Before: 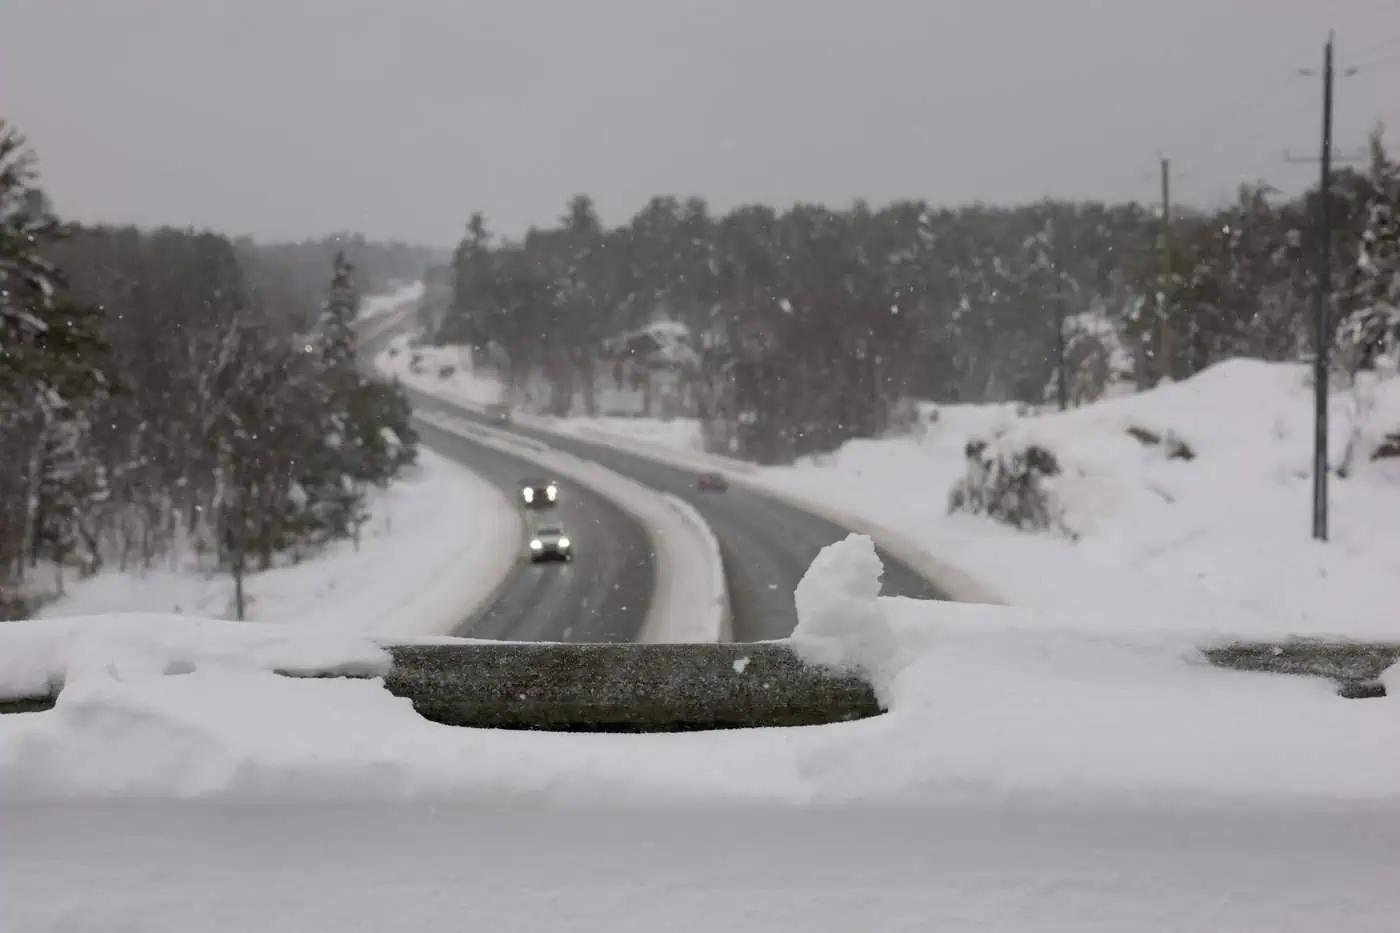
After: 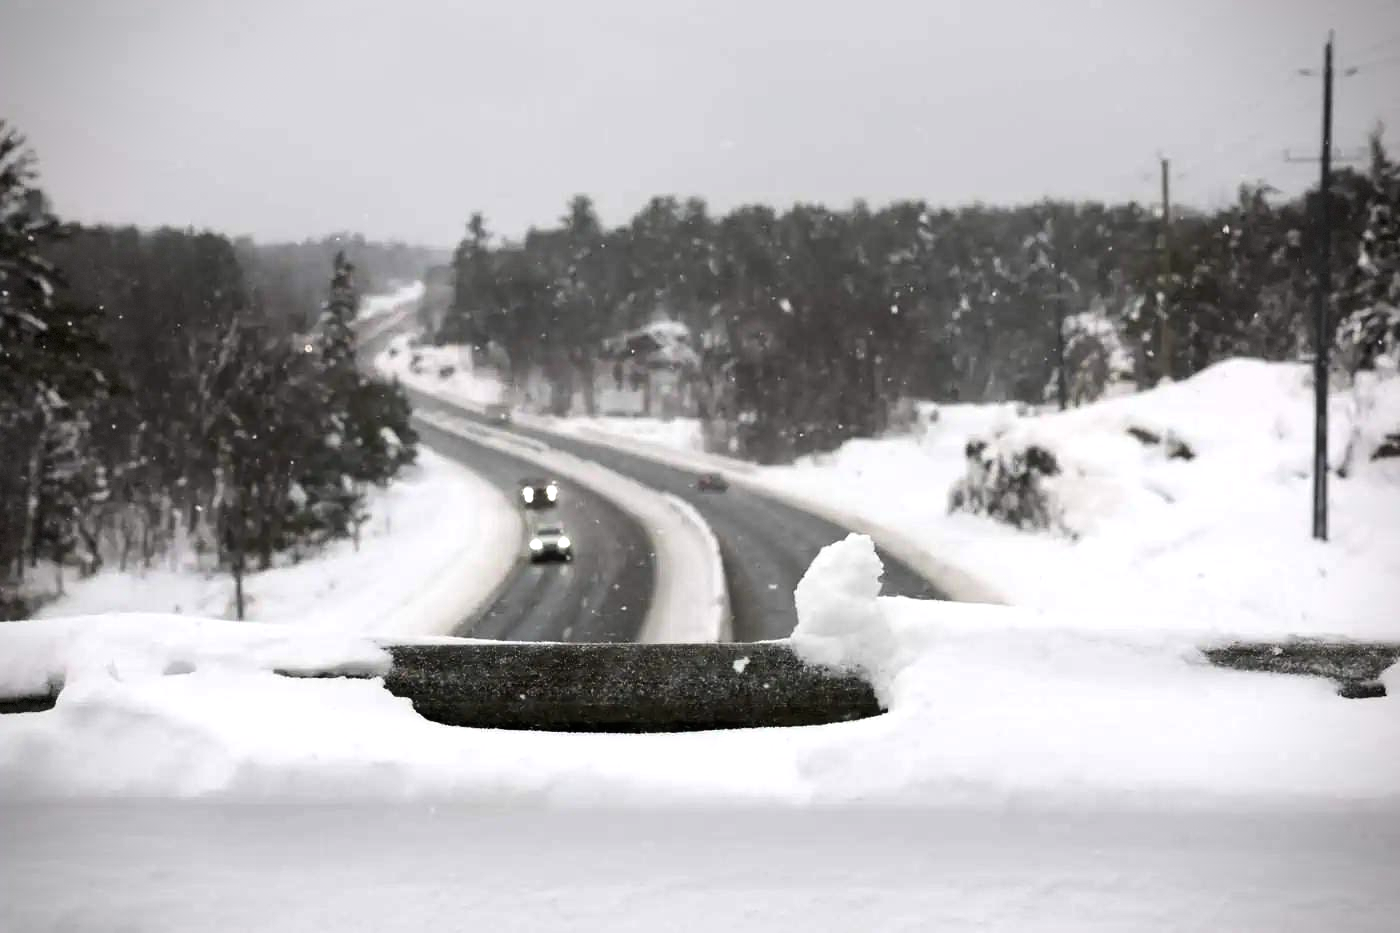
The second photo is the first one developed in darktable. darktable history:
vignetting: dithering 8-bit output, unbound false
tone equalizer: -8 EV -1.08 EV, -7 EV -1.01 EV, -6 EV -0.867 EV, -5 EV -0.578 EV, -3 EV 0.578 EV, -2 EV 0.867 EV, -1 EV 1.01 EV, +0 EV 1.08 EV, edges refinement/feathering 500, mask exposure compensation -1.57 EV, preserve details no
